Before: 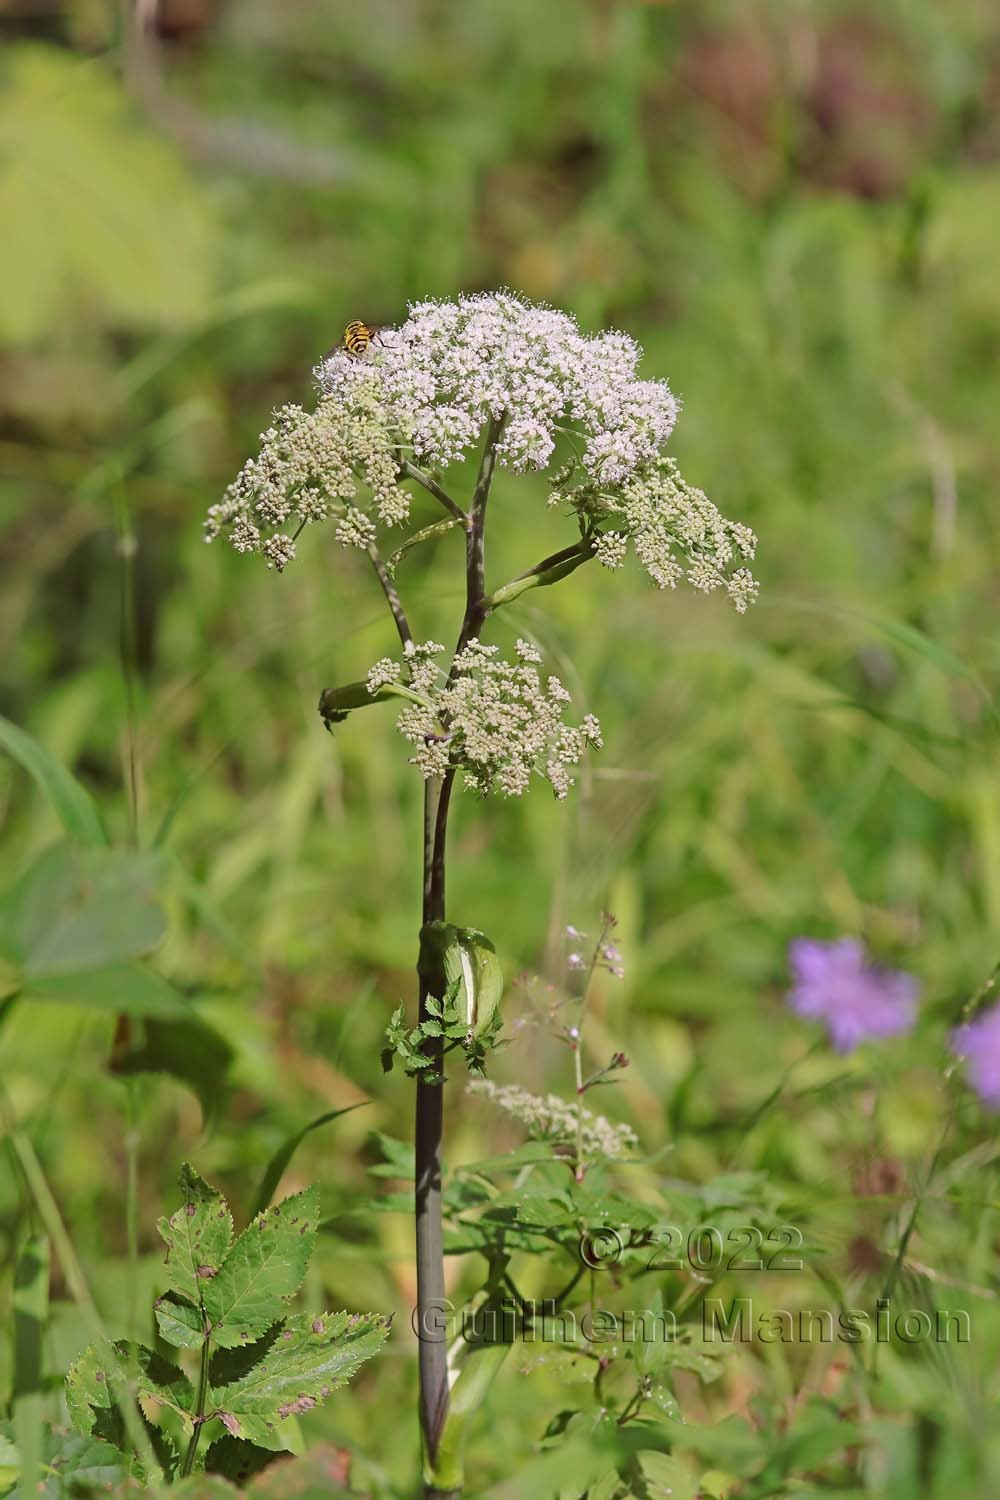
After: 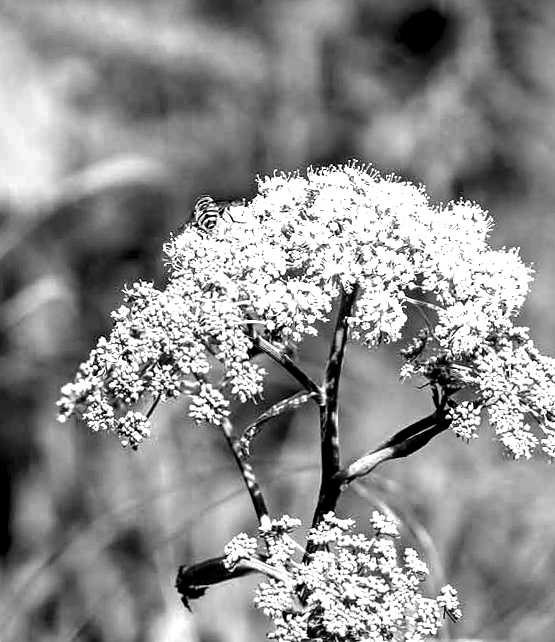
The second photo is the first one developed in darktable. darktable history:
local contrast: shadows 185%, detail 225%
crop: left 15.306%, top 9.065%, right 30.789%, bottom 48.638%
tone curve: curves: ch0 [(0, 0) (0.003, 0.003) (0.011, 0.012) (0.025, 0.027) (0.044, 0.048) (0.069, 0.076) (0.1, 0.109) (0.136, 0.148) (0.177, 0.194) (0.224, 0.245) (0.277, 0.303) (0.335, 0.366) (0.399, 0.436) (0.468, 0.511) (0.543, 0.593) (0.623, 0.681) (0.709, 0.775) (0.801, 0.875) (0.898, 0.954) (1, 1)], preserve colors none
color calibration: output gray [0.18, 0.41, 0.41, 0], gray › normalize channels true, illuminant same as pipeline (D50), adaptation XYZ, x 0.346, y 0.359, gamut compression 0
rotate and perspective: rotation -1.17°, automatic cropping off
color balance: output saturation 110%
color balance rgb: linear chroma grading › global chroma 20%, perceptual saturation grading › global saturation 25%, perceptual brilliance grading › global brilliance 20%, global vibrance 20%
